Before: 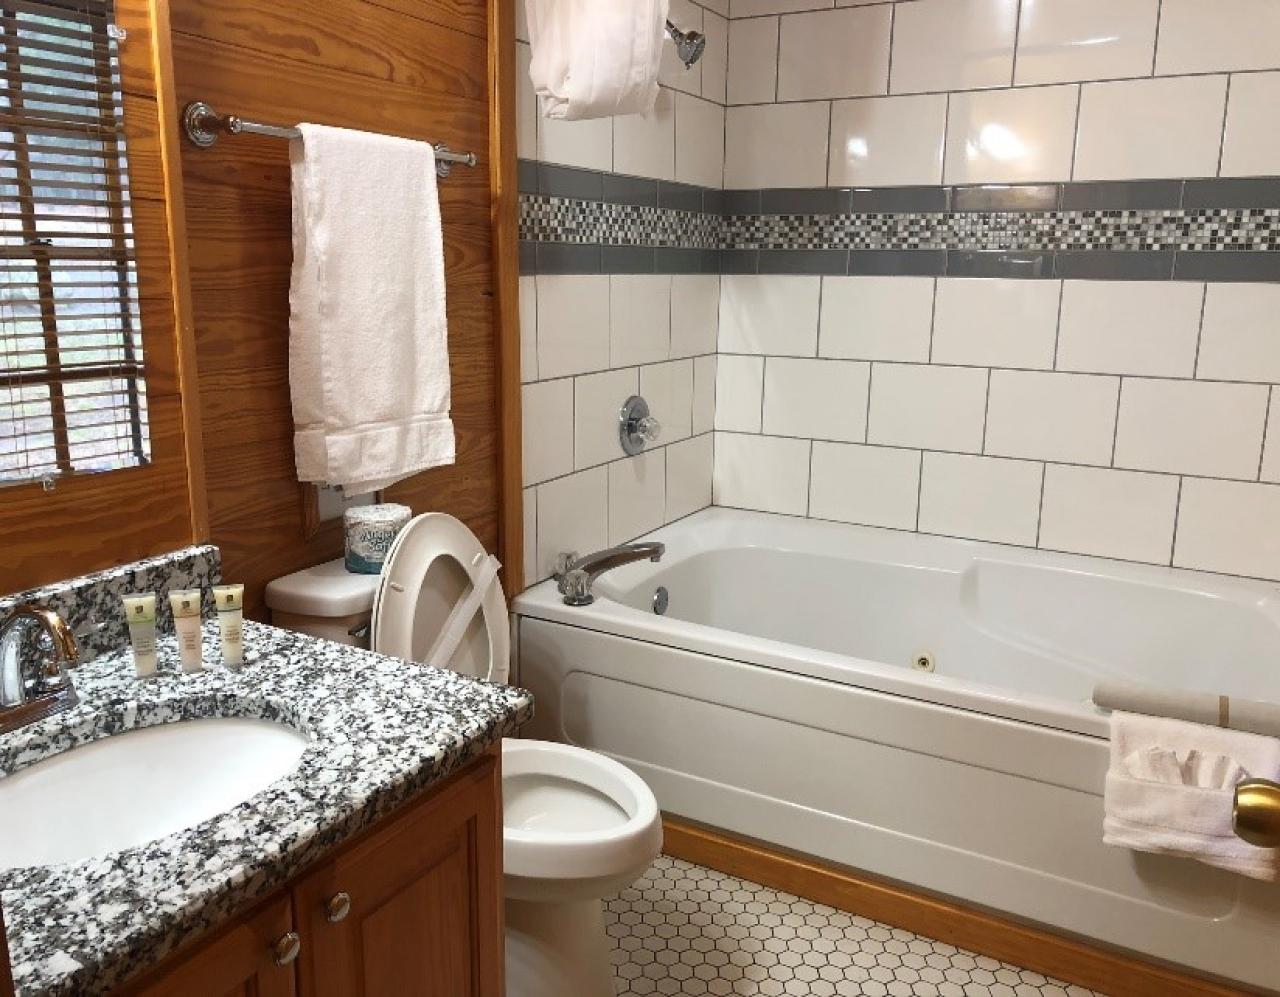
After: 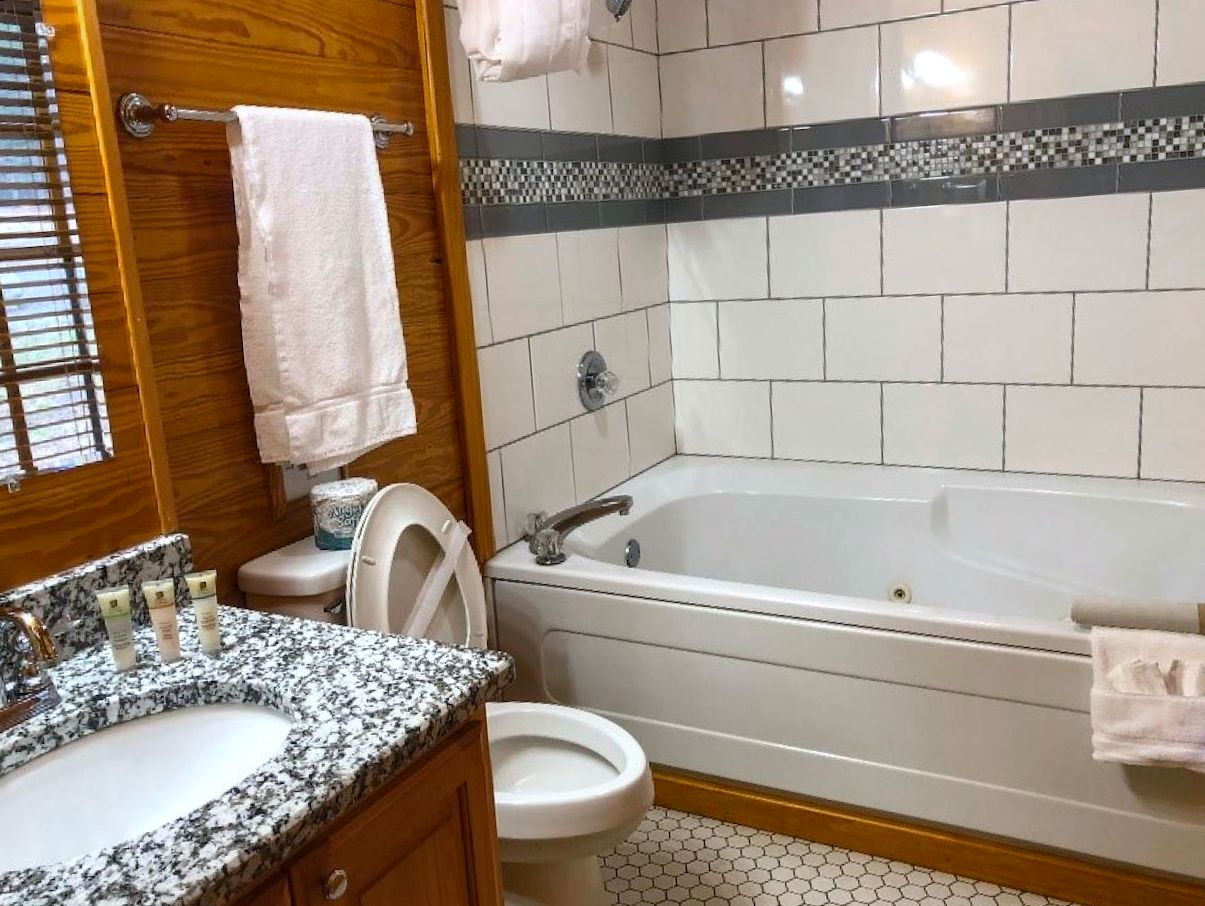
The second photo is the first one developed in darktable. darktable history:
rotate and perspective: rotation -4.57°, crop left 0.054, crop right 0.944, crop top 0.087, crop bottom 0.914
color zones: curves: ch0 [(0, 0.5) (0.143, 0.5) (0.286, 0.456) (0.429, 0.5) (0.571, 0.5) (0.714, 0.5) (0.857, 0.5) (1, 0.5)]; ch1 [(0, 0.5) (0.143, 0.5) (0.286, 0.422) (0.429, 0.5) (0.571, 0.5) (0.714, 0.5) (0.857, 0.5) (1, 0.5)]
white balance: red 0.98, blue 1.034
local contrast: on, module defaults
color balance rgb: perceptual saturation grading › global saturation 25%, global vibrance 20%
